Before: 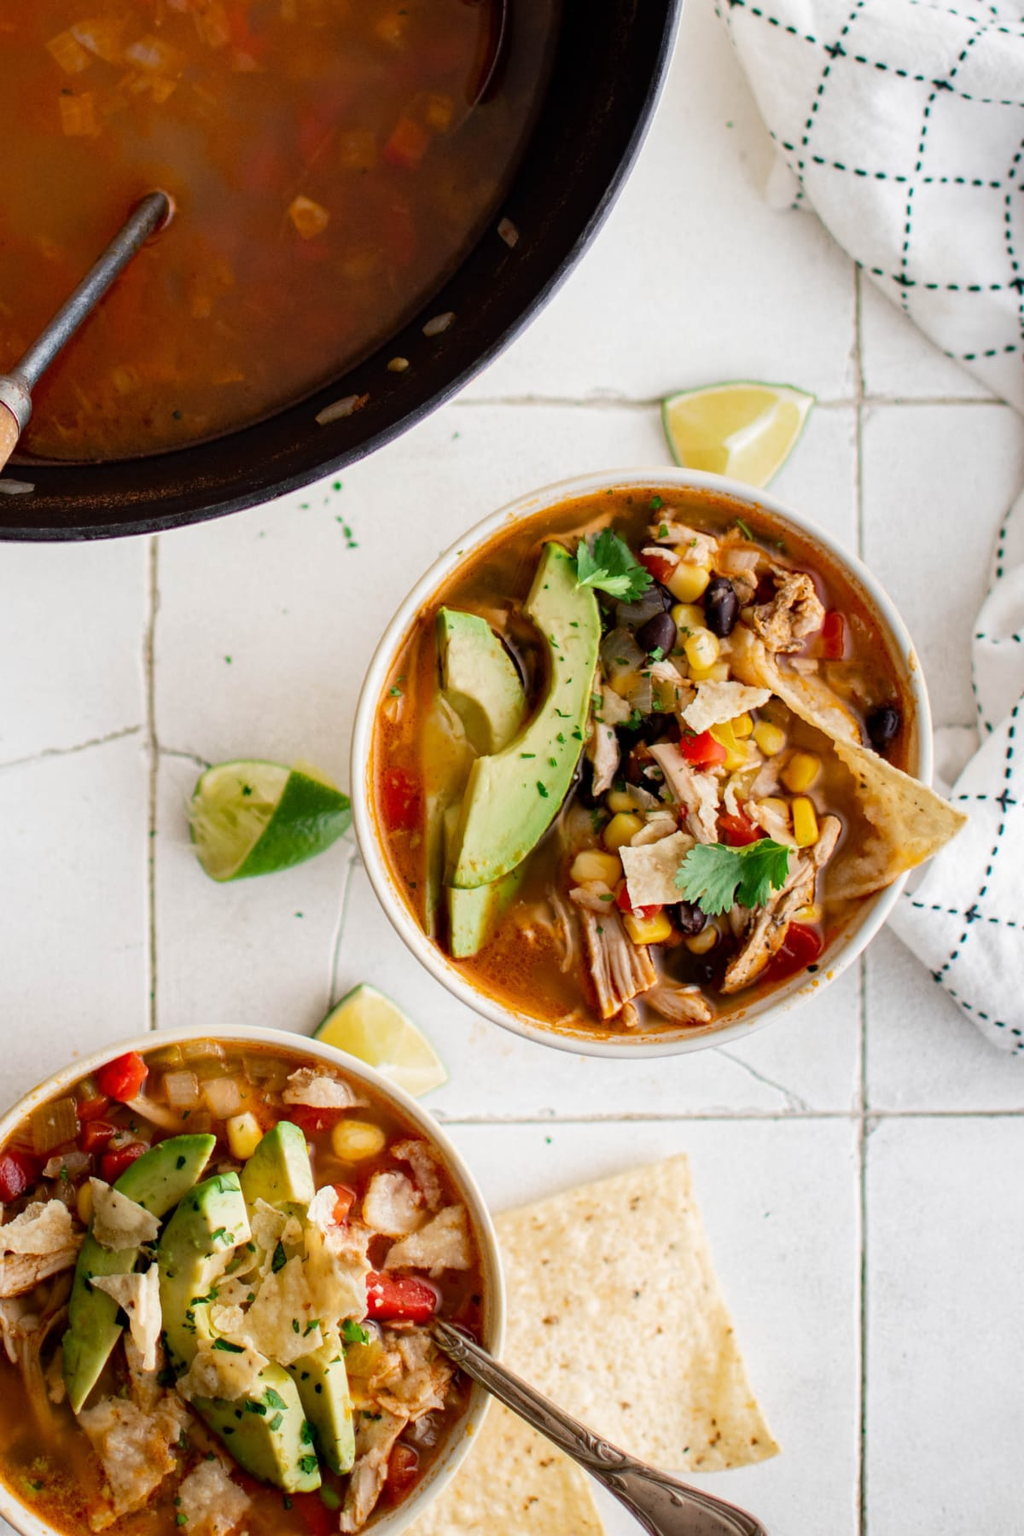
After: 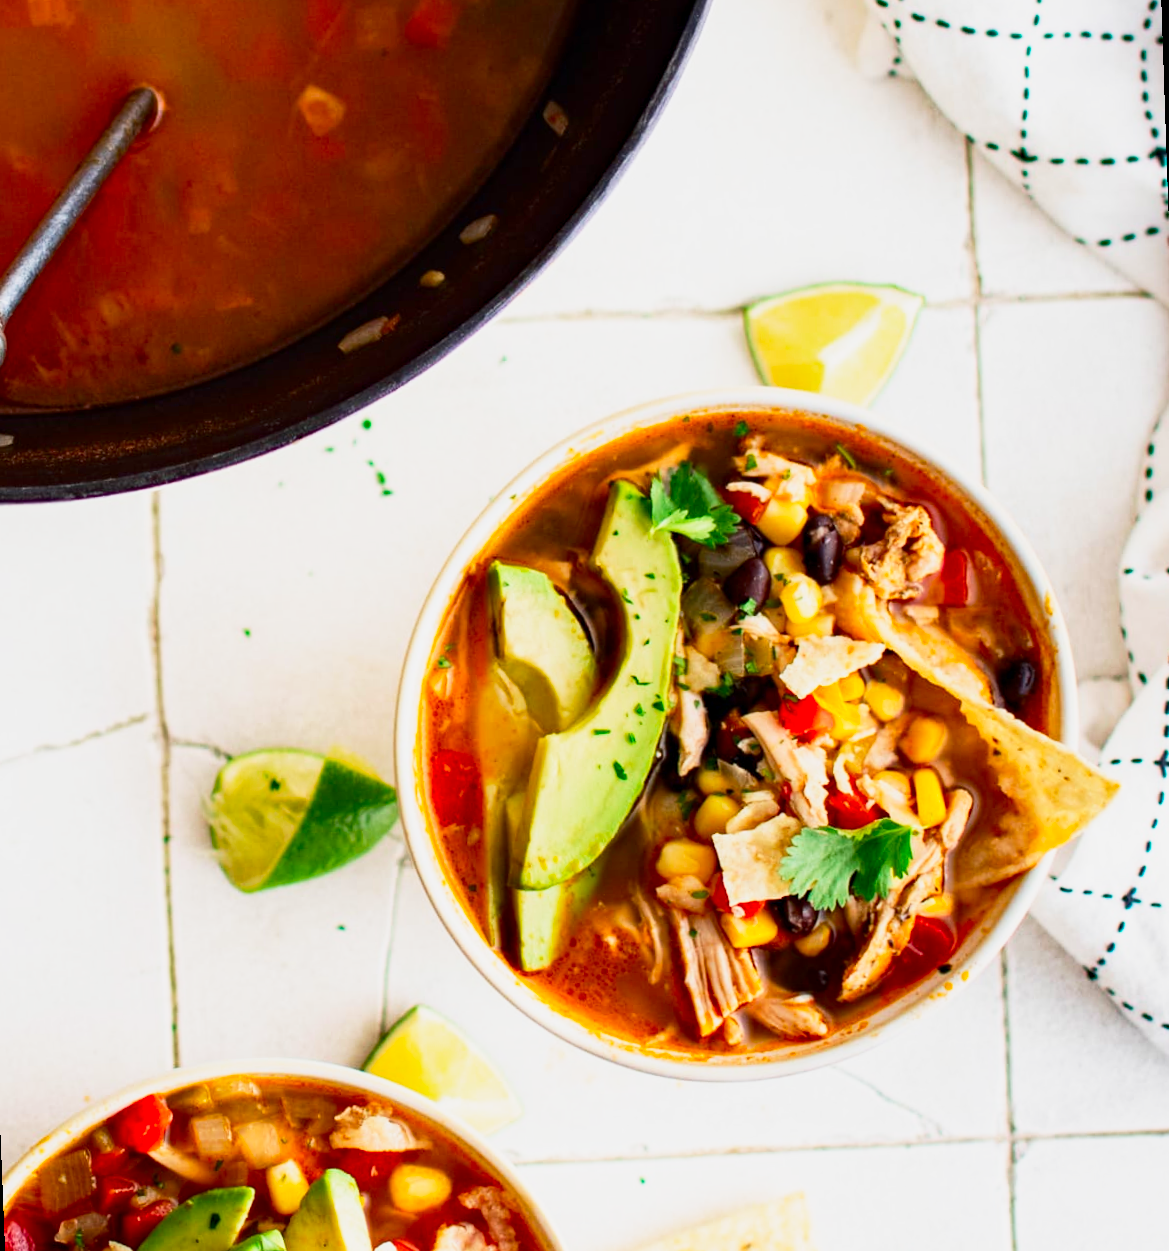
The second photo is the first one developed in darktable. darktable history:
crop: left 0.387%, top 5.469%, bottom 19.809%
contrast brightness saturation: contrast 0.16, saturation 0.32
base curve: curves: ch0 [(0, 0) (0.088, 0.125) (0.176, 0.251) (0.354, 0.501) (0.613, 0.749) (1, 0.877)], preserve colors none
haze removal: compatibility mode true, adaptive false
tone equalizer: -7 EV 0.18 EV, -6 EV 0.12 EV, -5 EV 0.08 EV, -4 EV 0.04 EV, -2 EV -0.02 EV, -1 EV -0.04 EV, +0 EV -0.06 EV, luminance estimator HSV value / RGB max
rotate and perspective: rotation -2.12°, lens shift (vertical) 0.009, lens shift (horizontal) -0.008, automatic cropping original format, crop left 0.036, crop right 0.964, crop top 0.05, crop bottom 0.959
